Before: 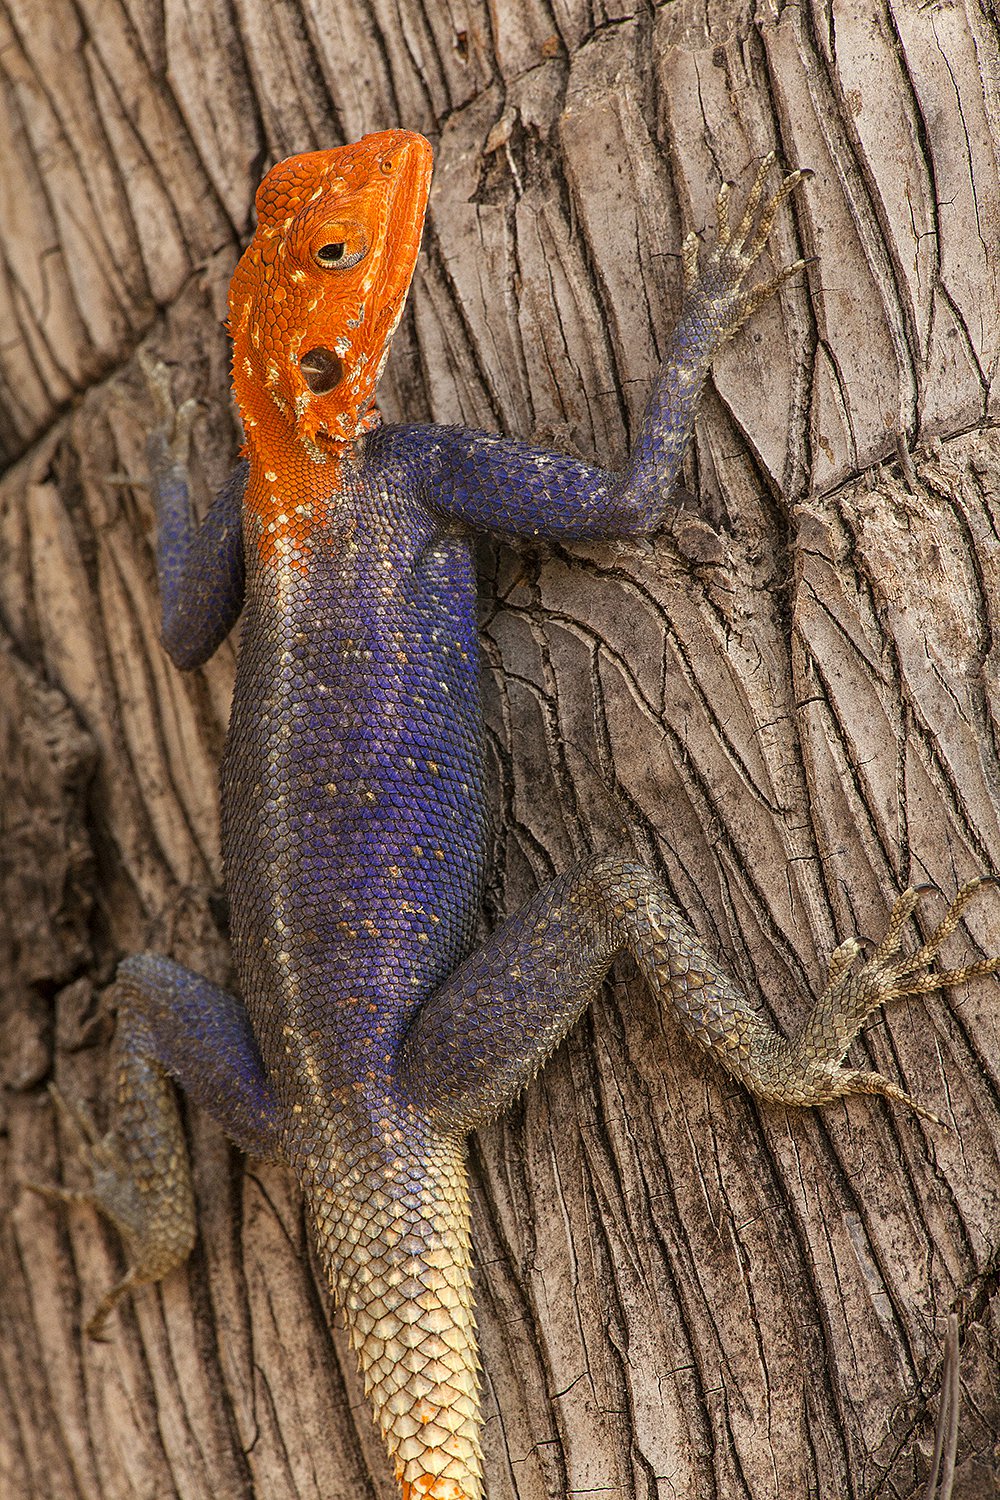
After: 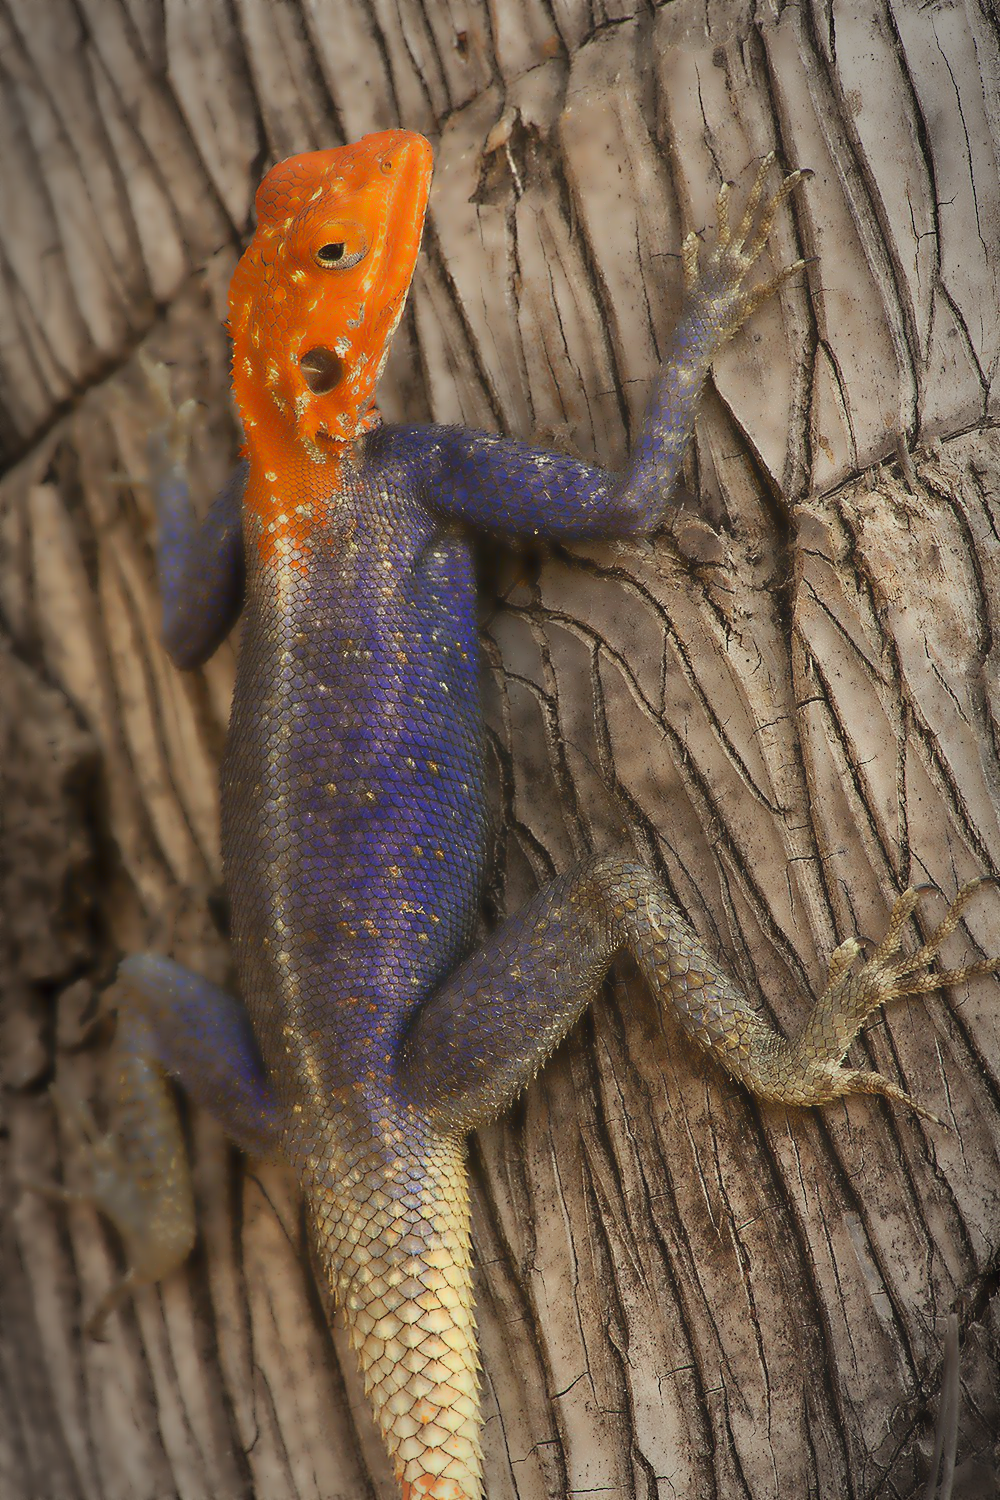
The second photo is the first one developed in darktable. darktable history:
lowpass: radius 4, soften with bilateral filter, unbound 0
color correction: highlights a* -2.68, highlights b* 2.57
white balance: emerald 1
vignetting: automatic ratio true
